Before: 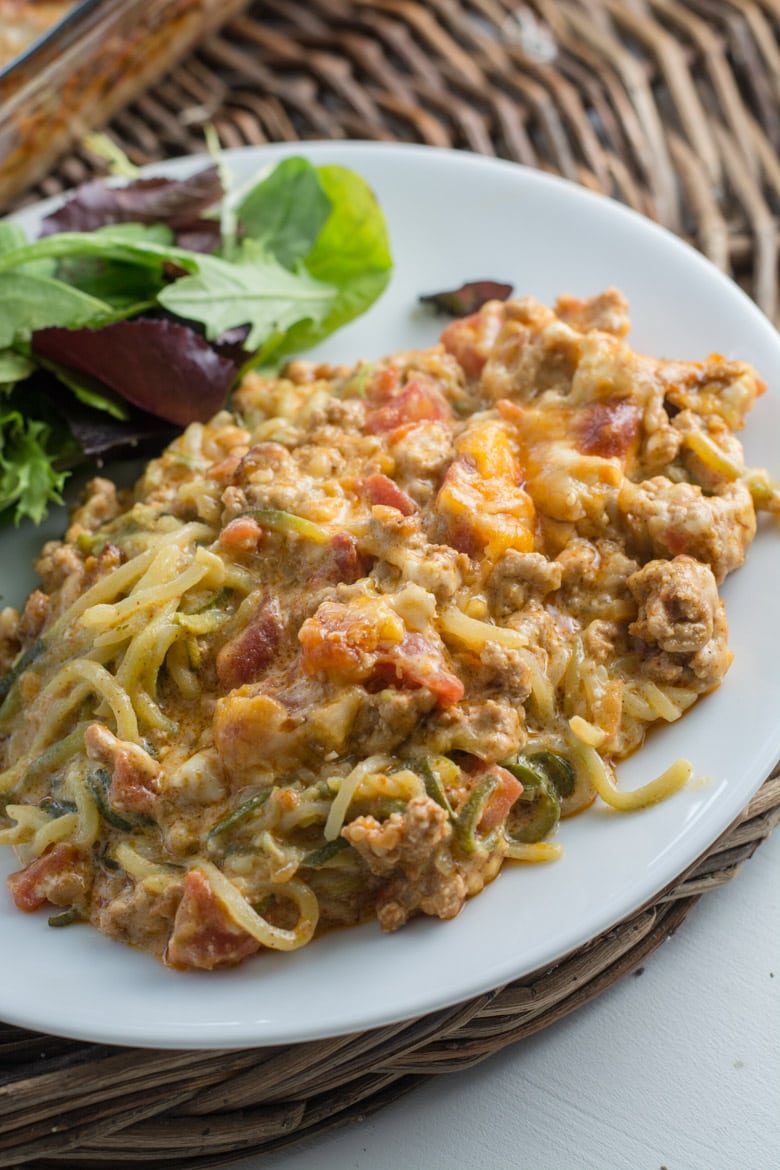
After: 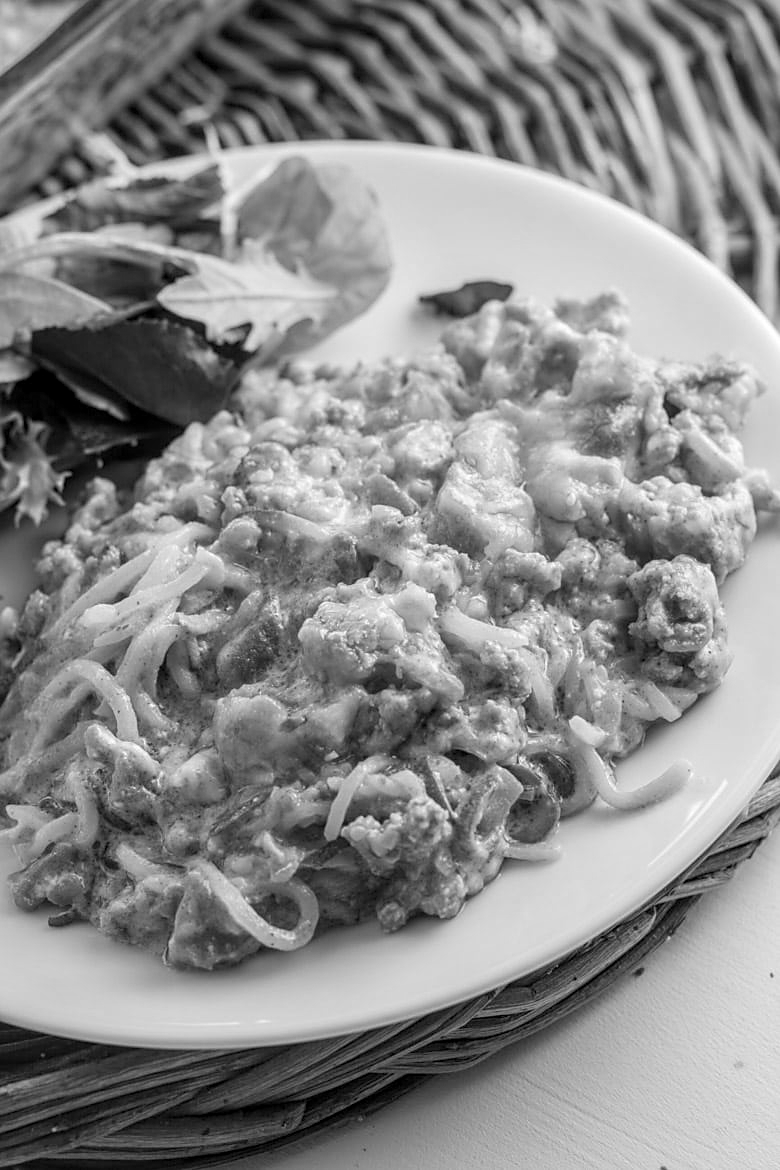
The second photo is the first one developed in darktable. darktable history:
monochrome: a 1.94, b -0.638
sharpen: radius 1.864, amount 0.398, threshold 1.271
contrast brightness saturation: contrast 0.05, brightness 0.06, saturation 0.01
bloom: size 9%, threshold 100%, strength 7%
local contrast: on, module defaults
